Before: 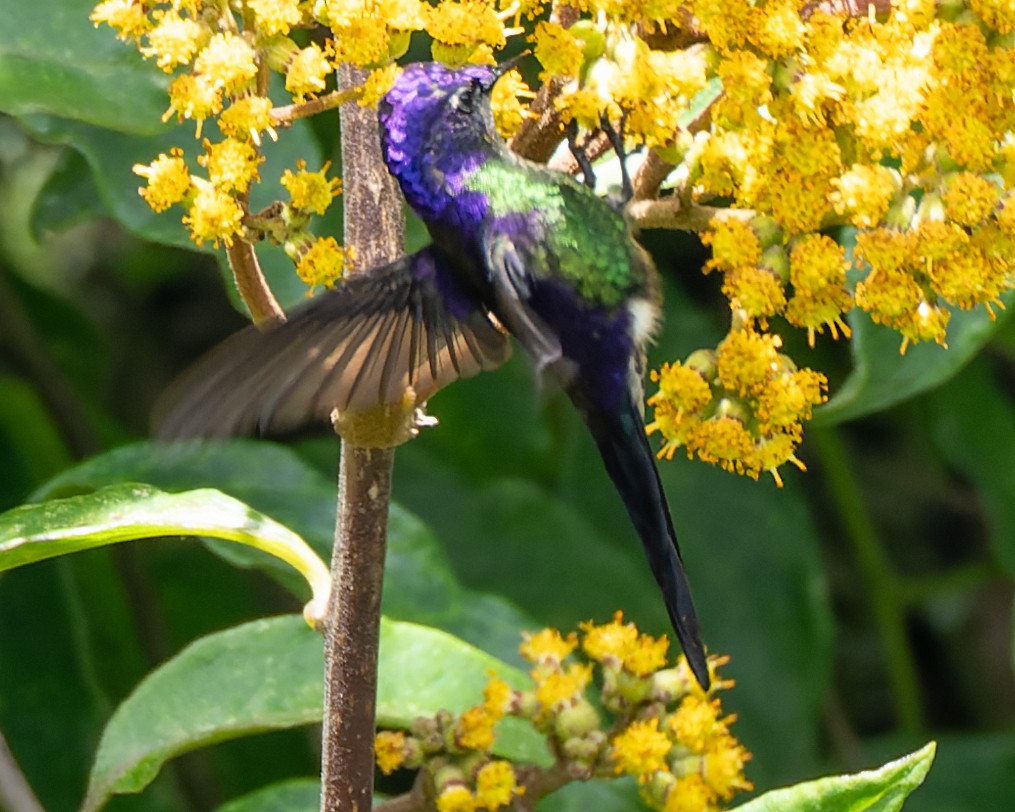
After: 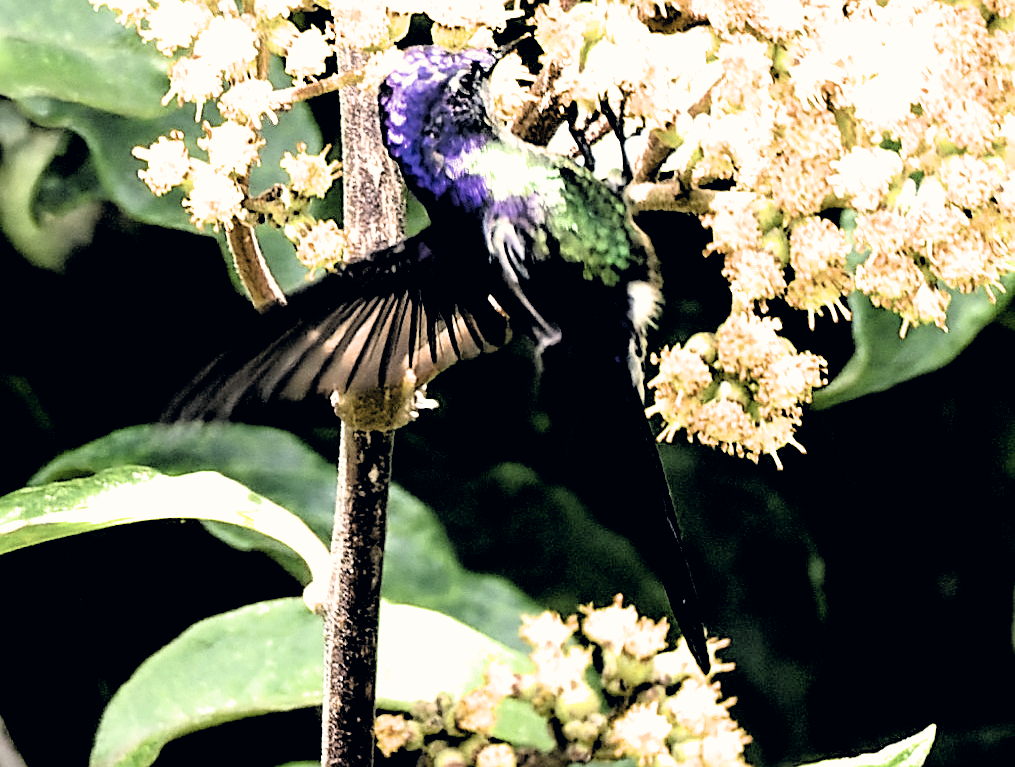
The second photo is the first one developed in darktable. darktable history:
exposure: black level correction 0.001, exposure 0.5 EV, compensate highlight preservation false
filmic rgb: black relative exposure -1.04 EV, white relative exposure 2.06 EV, hardness 1.55, contrast 2.249
sharpen: amount 0.49
color correction: highlights a* 2.86, highlights b* 5, shadows a* -1.9, shadows b* -4.96, saturation 0.813
crop and rotate: top 2.168%, bottom 3.255%
